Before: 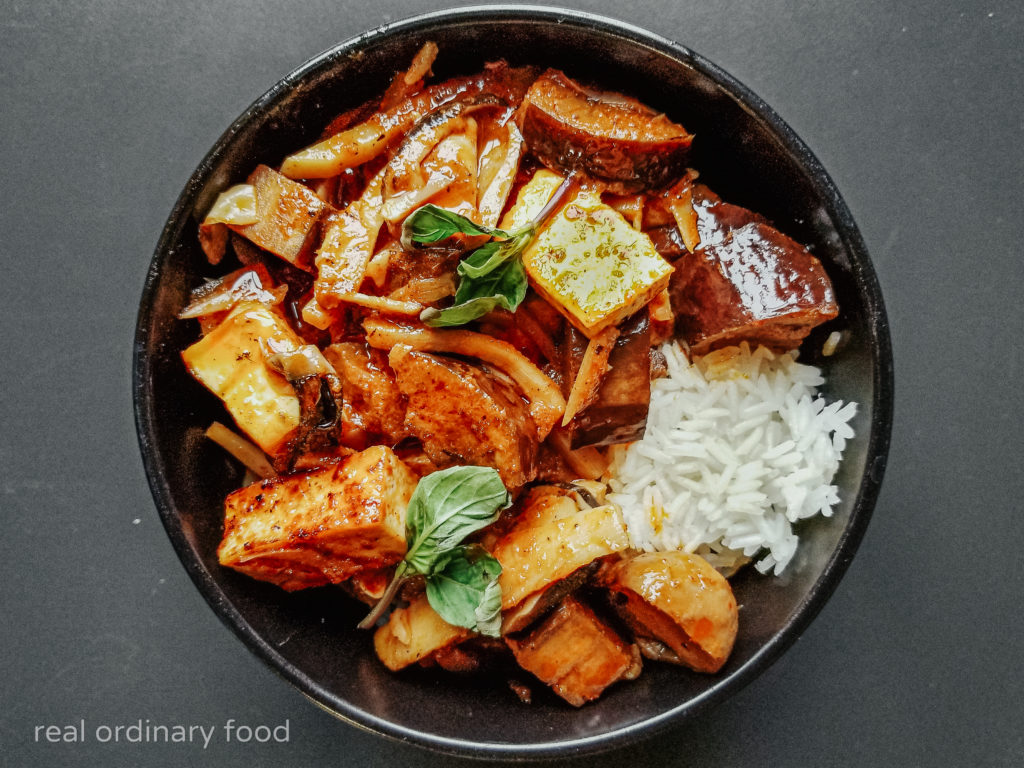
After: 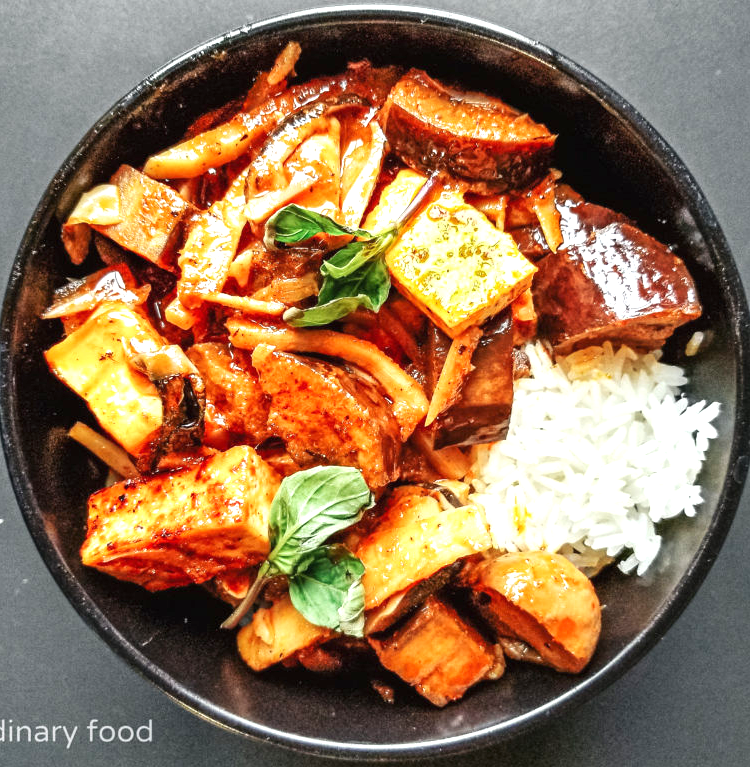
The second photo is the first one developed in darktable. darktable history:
crop: left 13.443%, right 13.31%
exposure: black level correction 0, exposure 1 EV, compensate exposure bias true, compensate highlight preservation false
